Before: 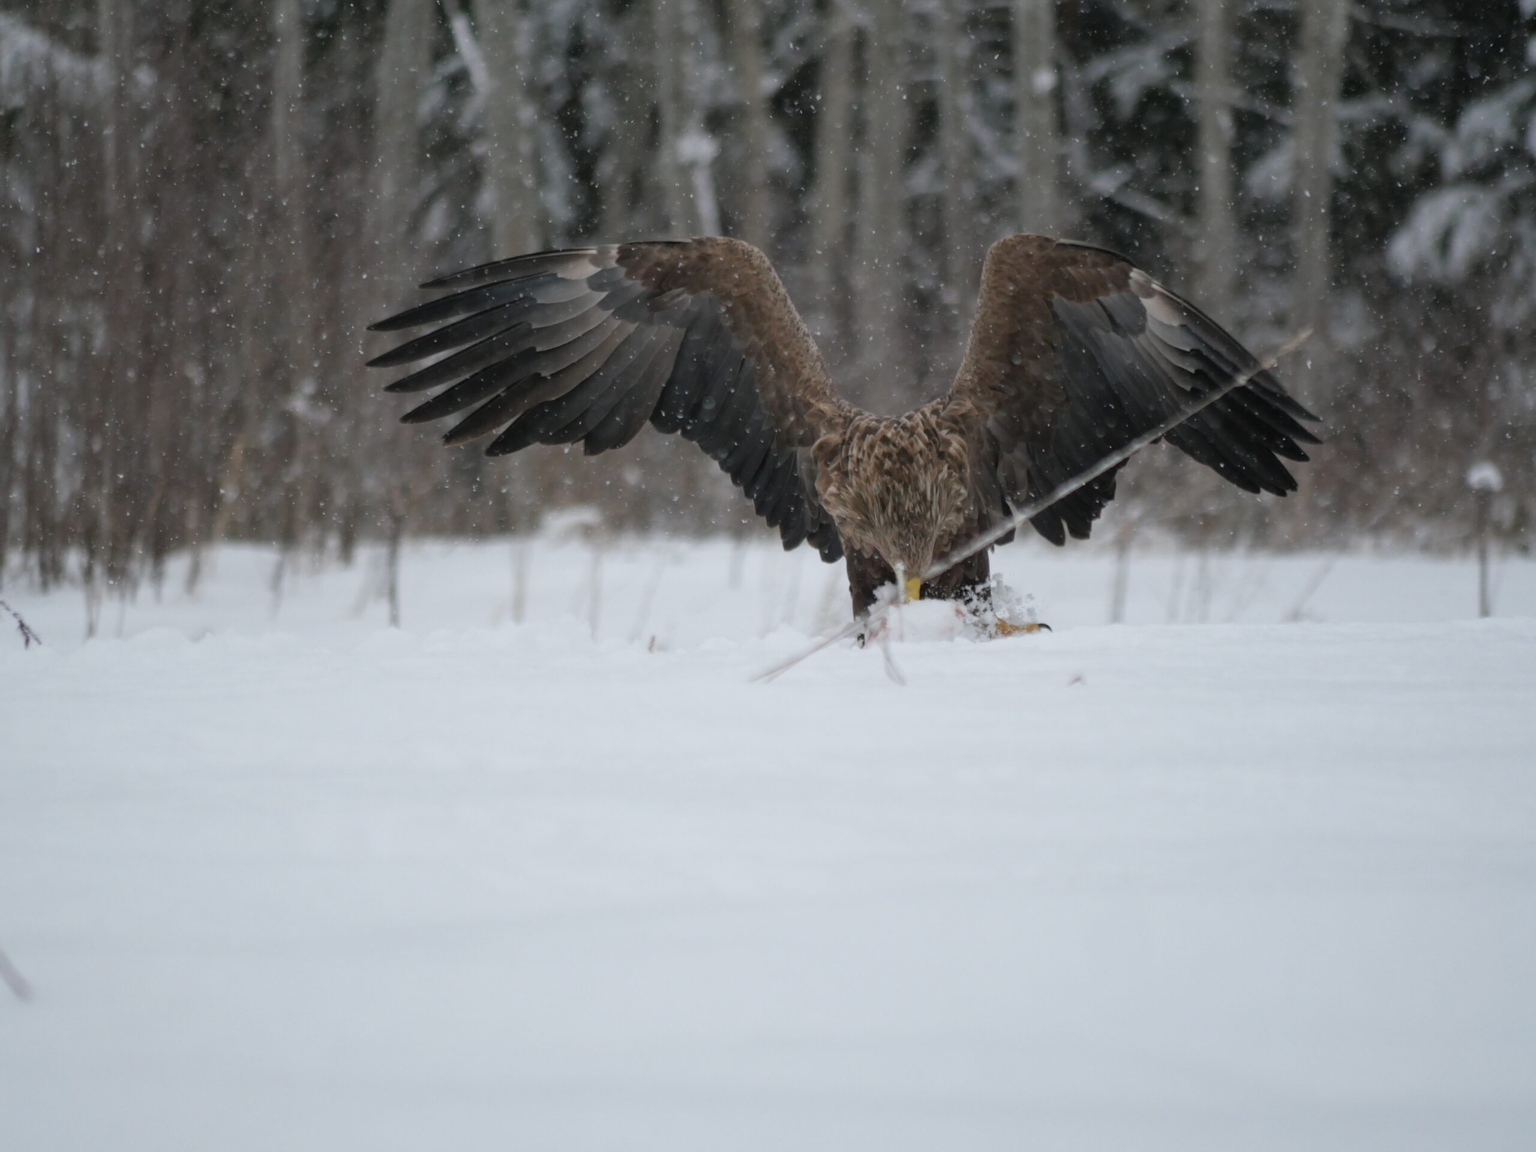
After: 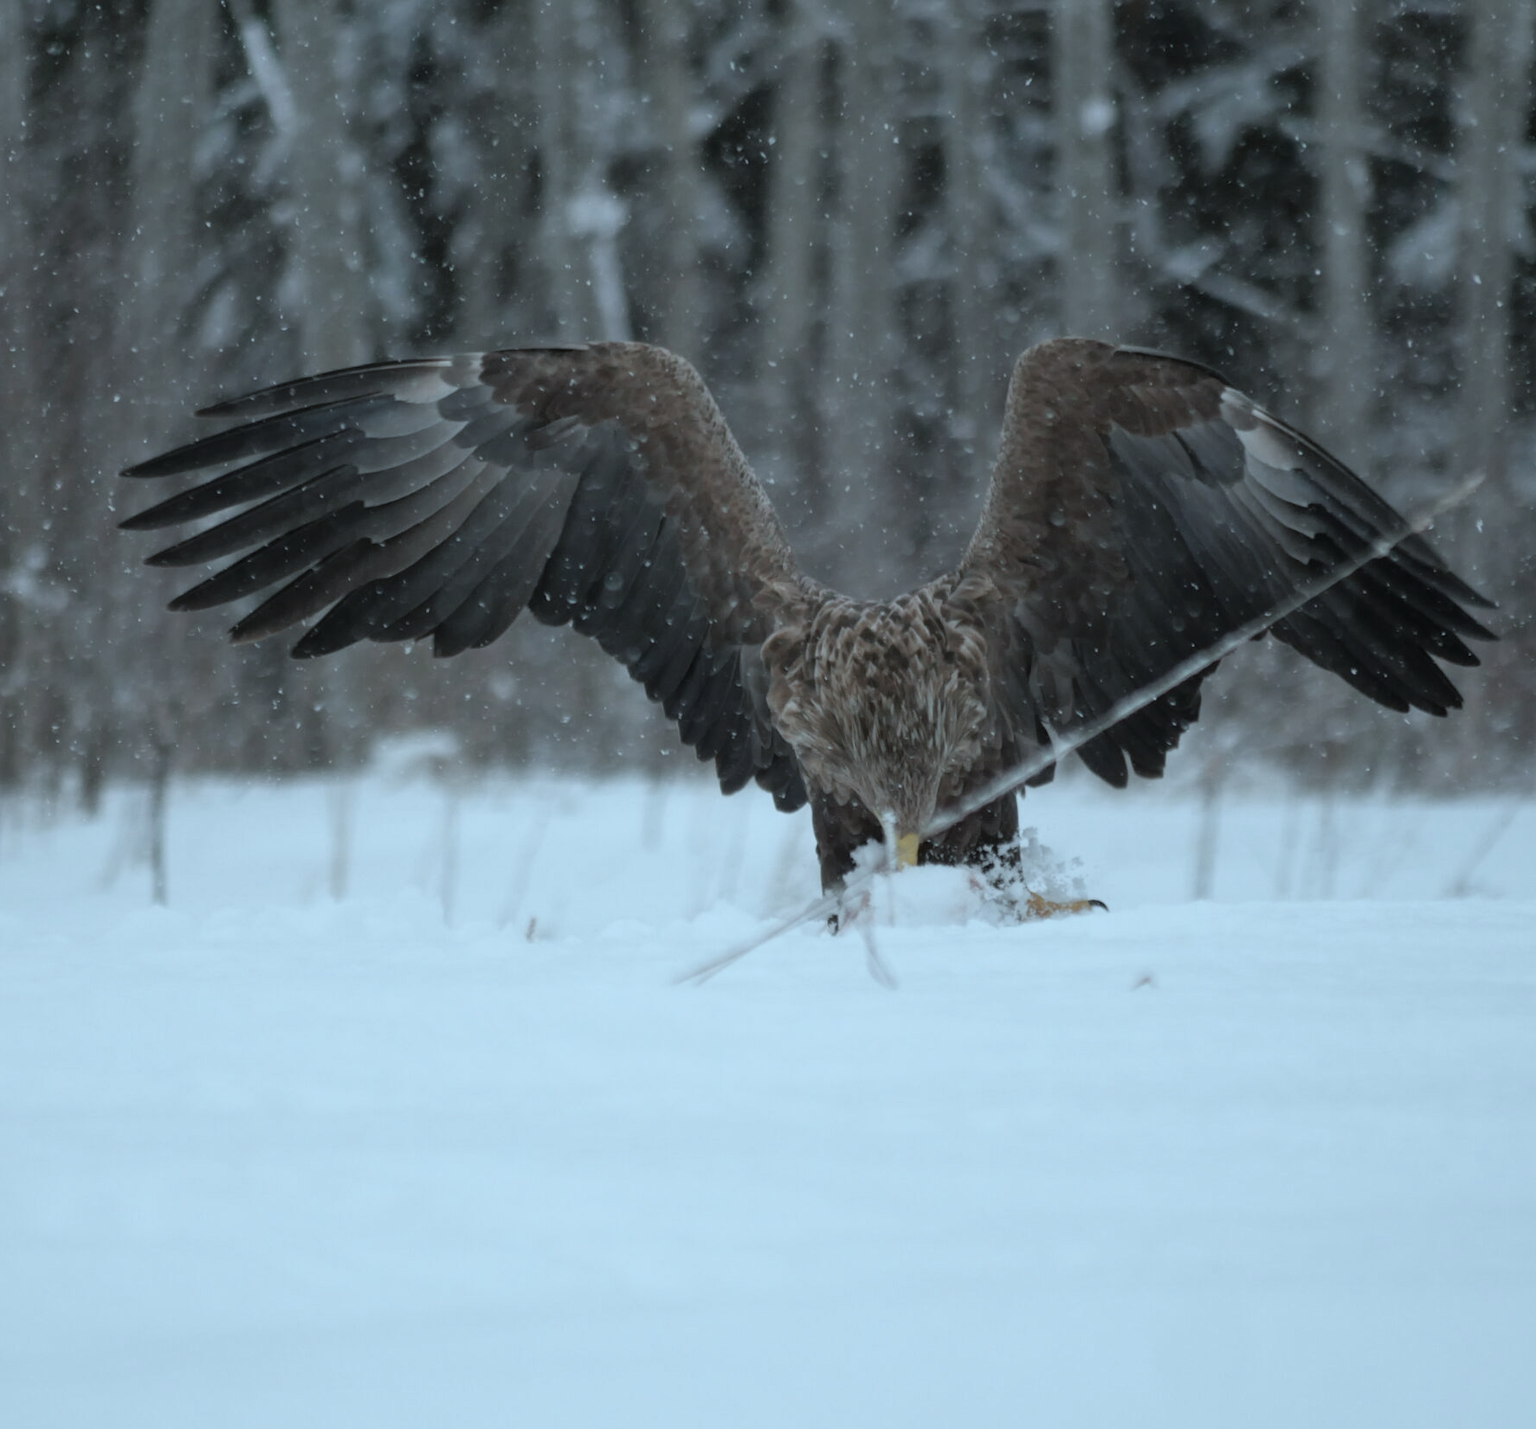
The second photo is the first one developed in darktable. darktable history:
crop: left 18.479%, right 12.2%, bottom 13.971%
color correction: highlights a* -12.64, highlights b* -18.1, saturation 0.7
